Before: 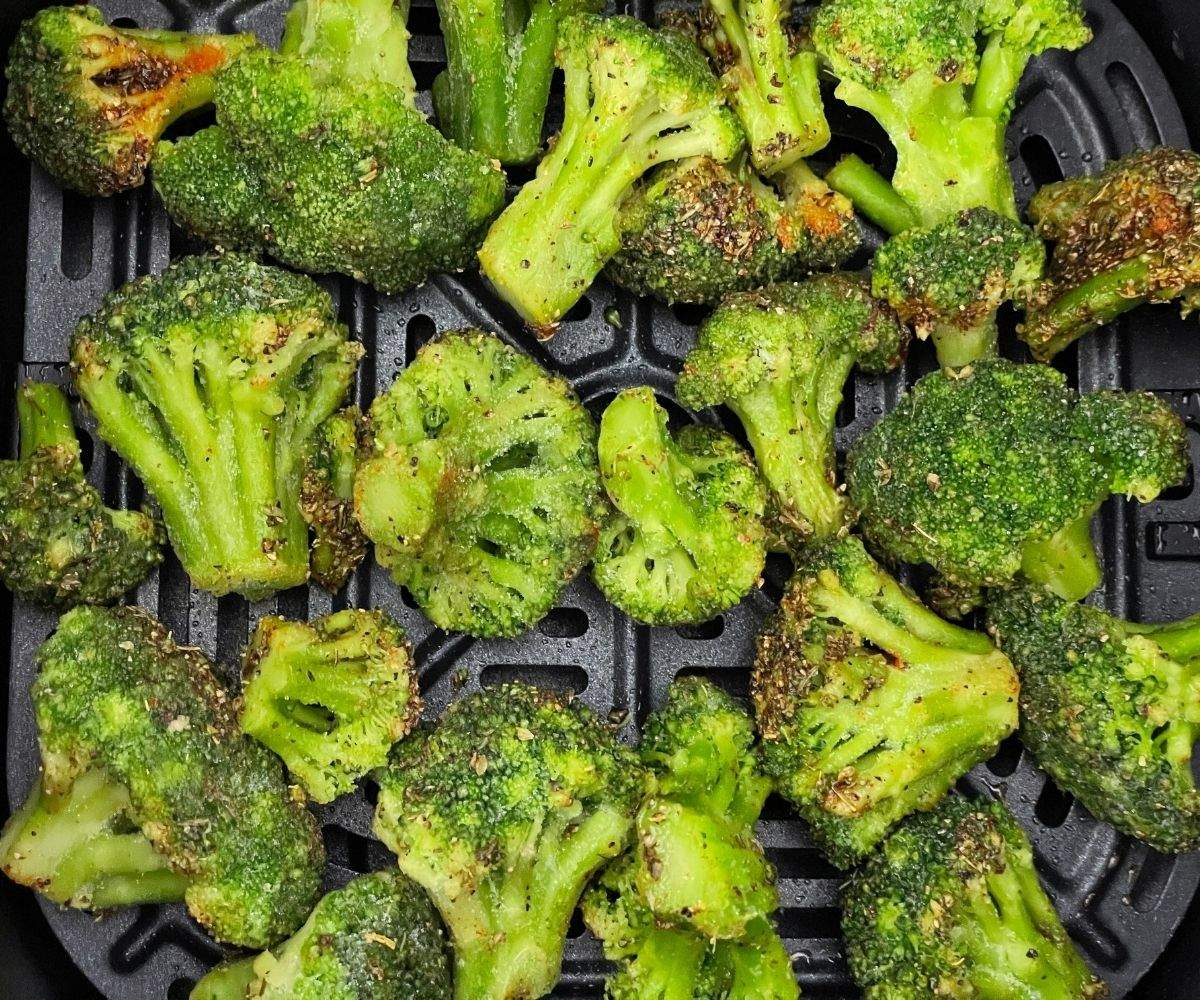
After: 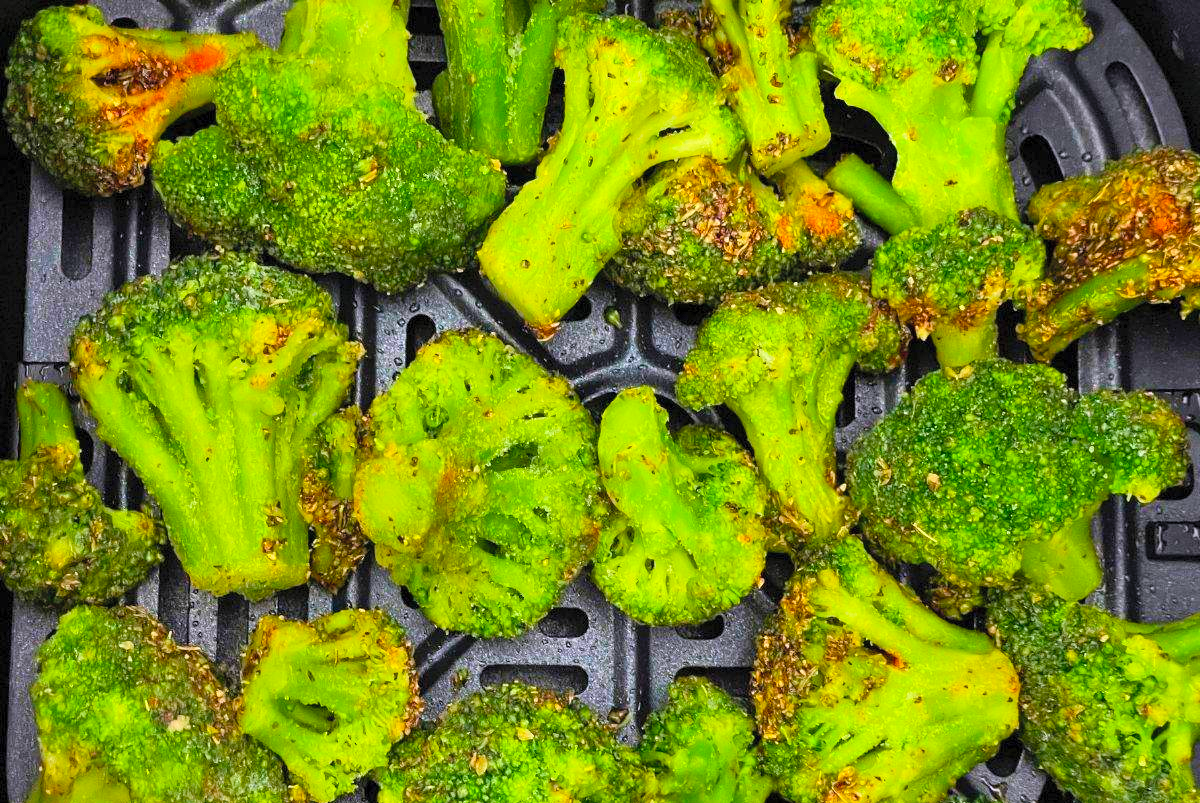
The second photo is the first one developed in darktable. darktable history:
white balance: red 1.004, blue 1.024
contrast brightness saturation: contrast 0.07, brightness 0.18, saturation 0.4
color balance rgb: perceptual saturation grading › global saturation 25%, global vibrance 20%
crop: bottom 19.644%
